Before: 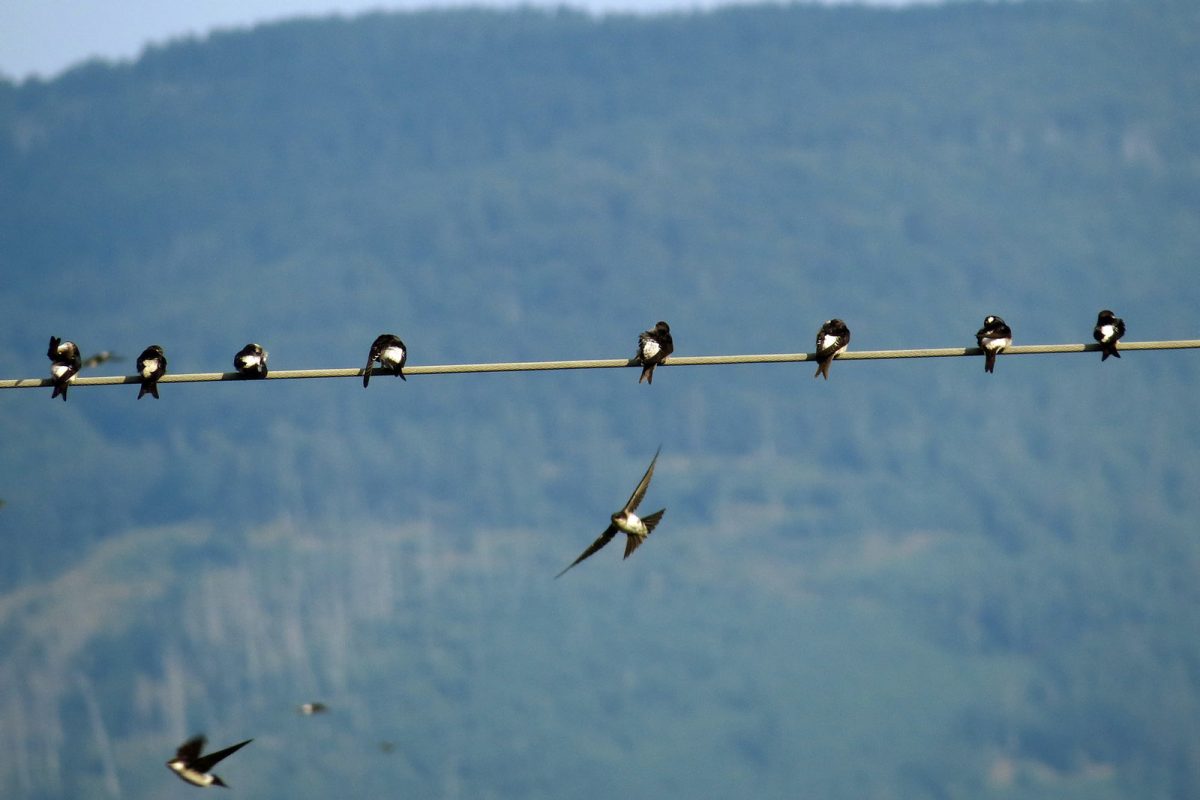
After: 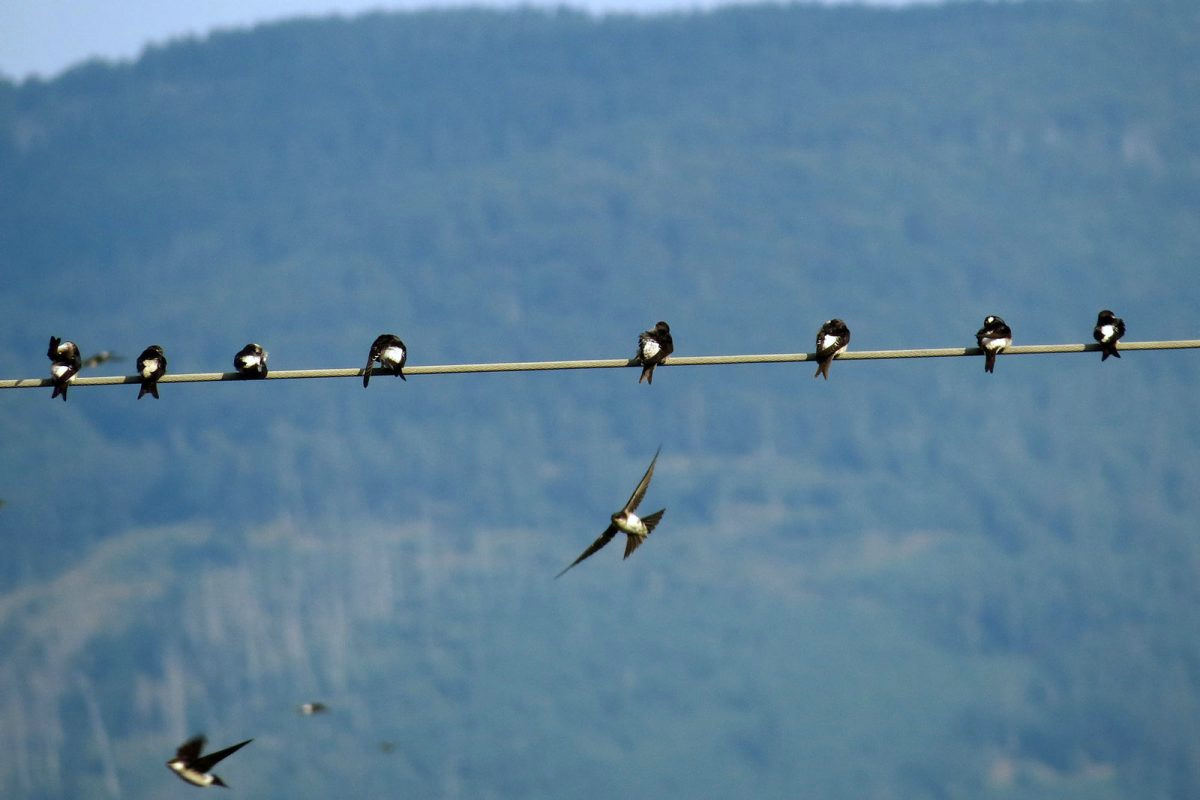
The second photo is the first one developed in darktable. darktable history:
color calibration: x 0.357, y 0.368, temperature 4745.61 K
